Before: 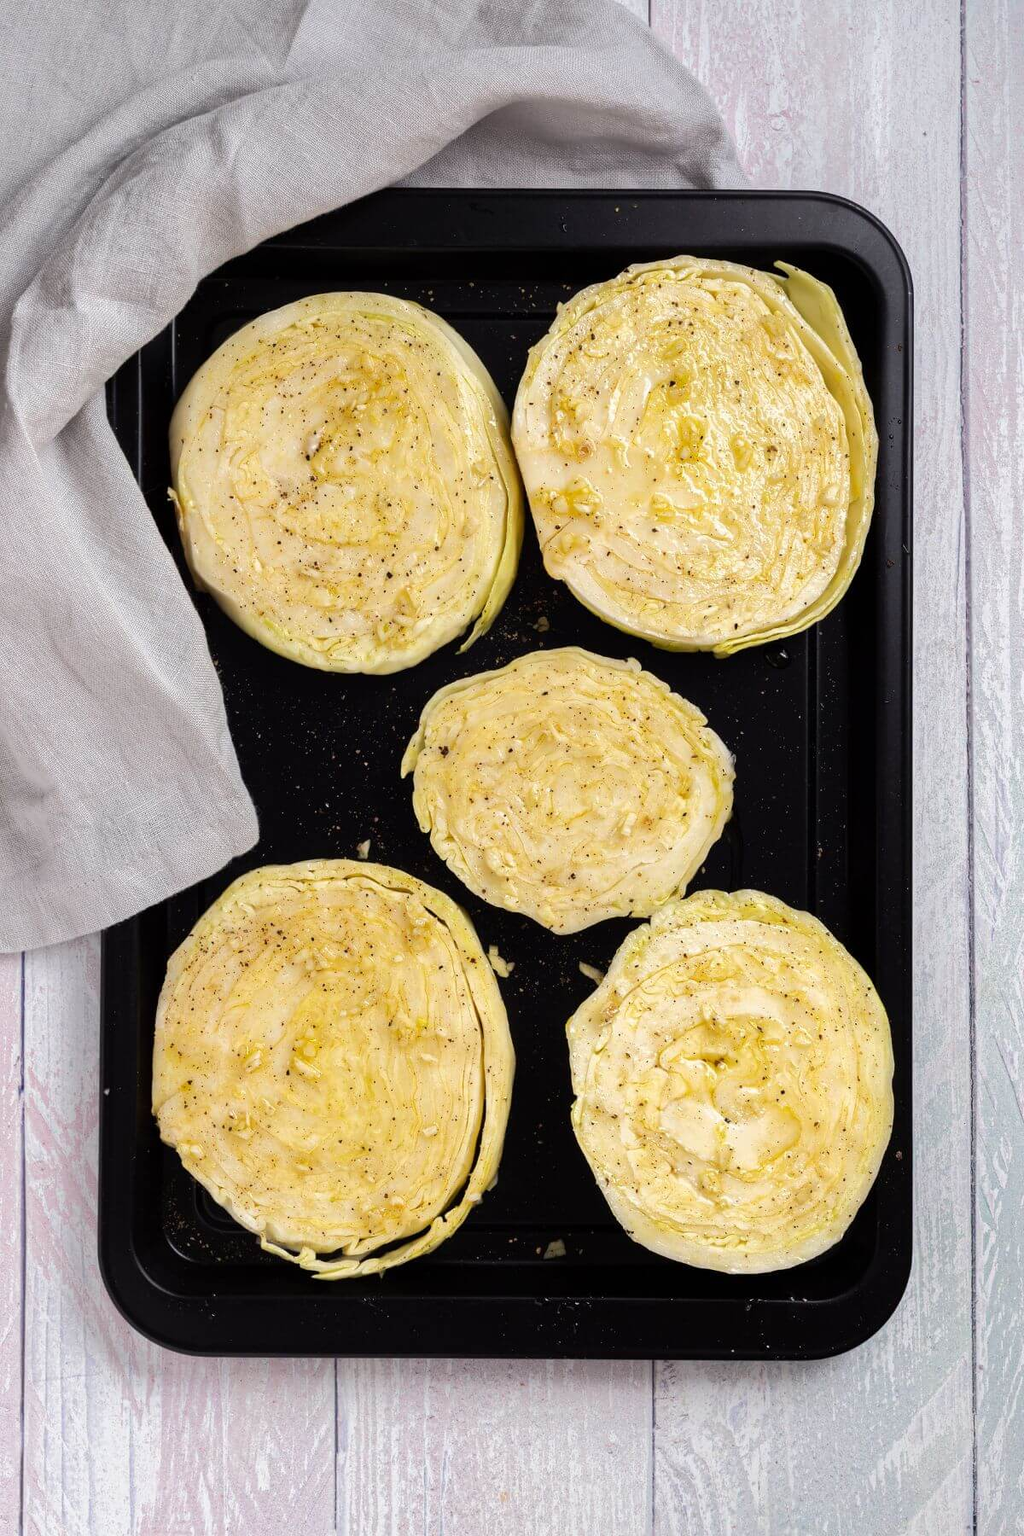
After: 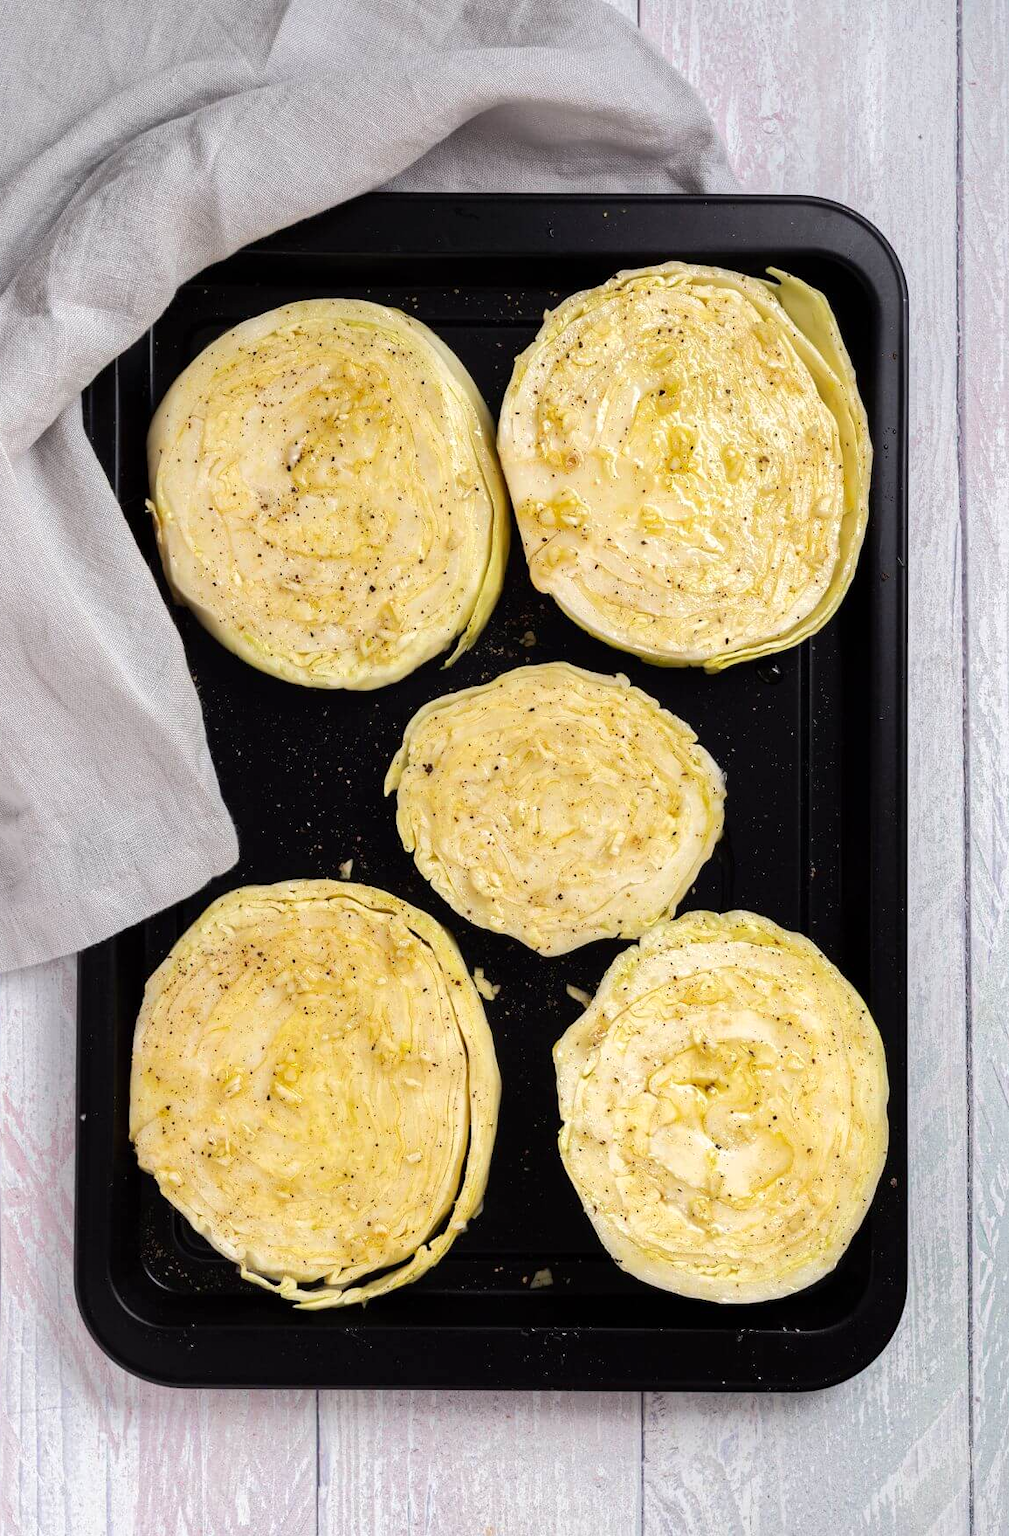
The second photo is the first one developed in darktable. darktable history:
exposure: exposure 0.081 EV, compensate highlight preservation false
crop and rotate: left 2.536%, right 1.107%, bottom 2.246%
